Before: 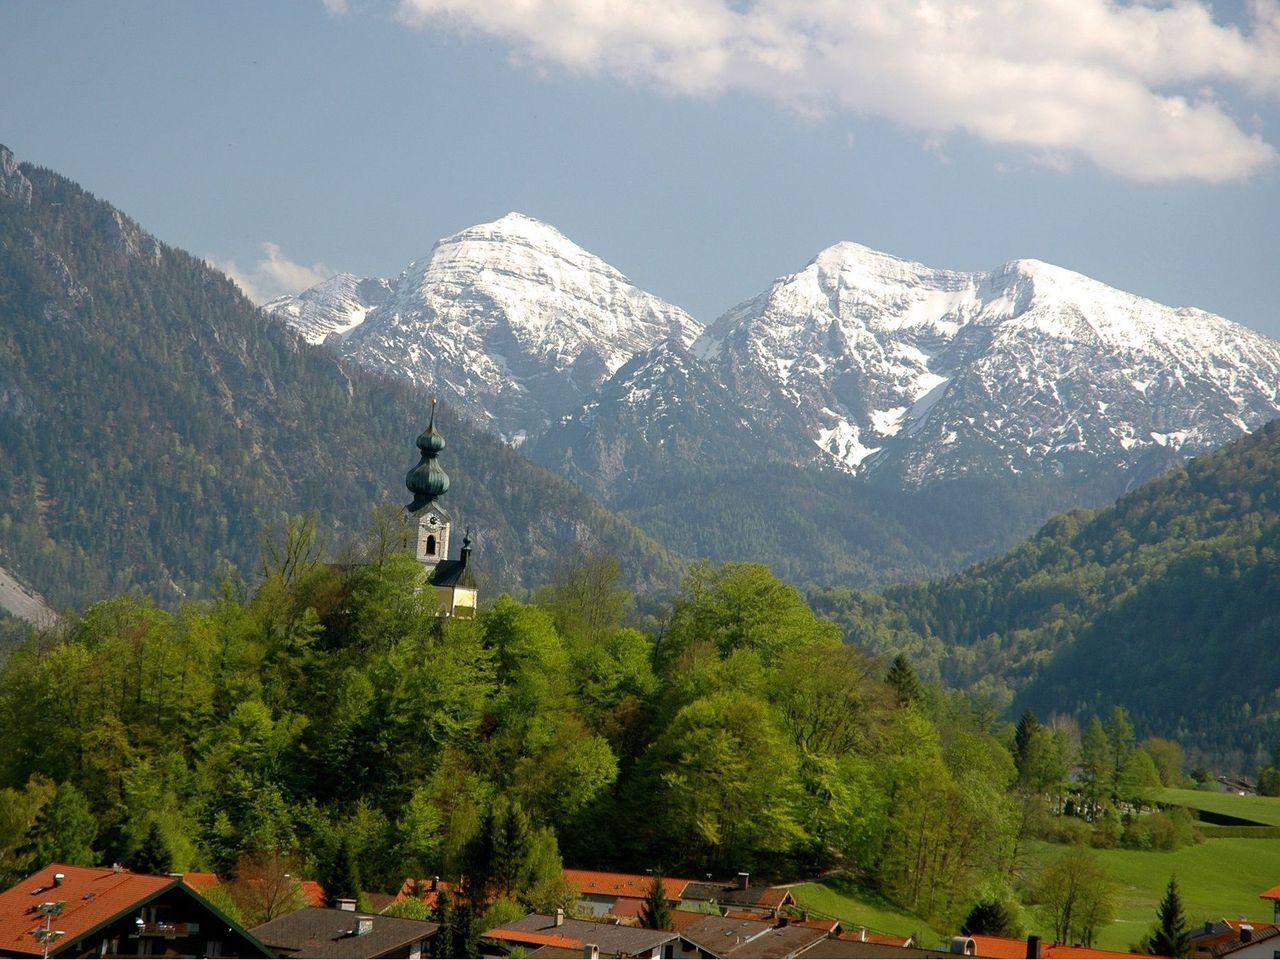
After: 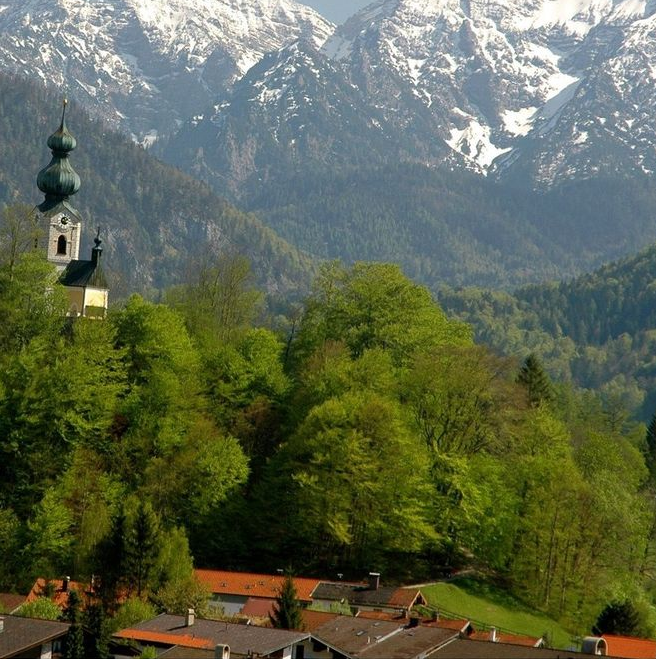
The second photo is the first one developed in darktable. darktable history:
crop and rotate: left 28.872%, top 31.285%, right 19.816%
